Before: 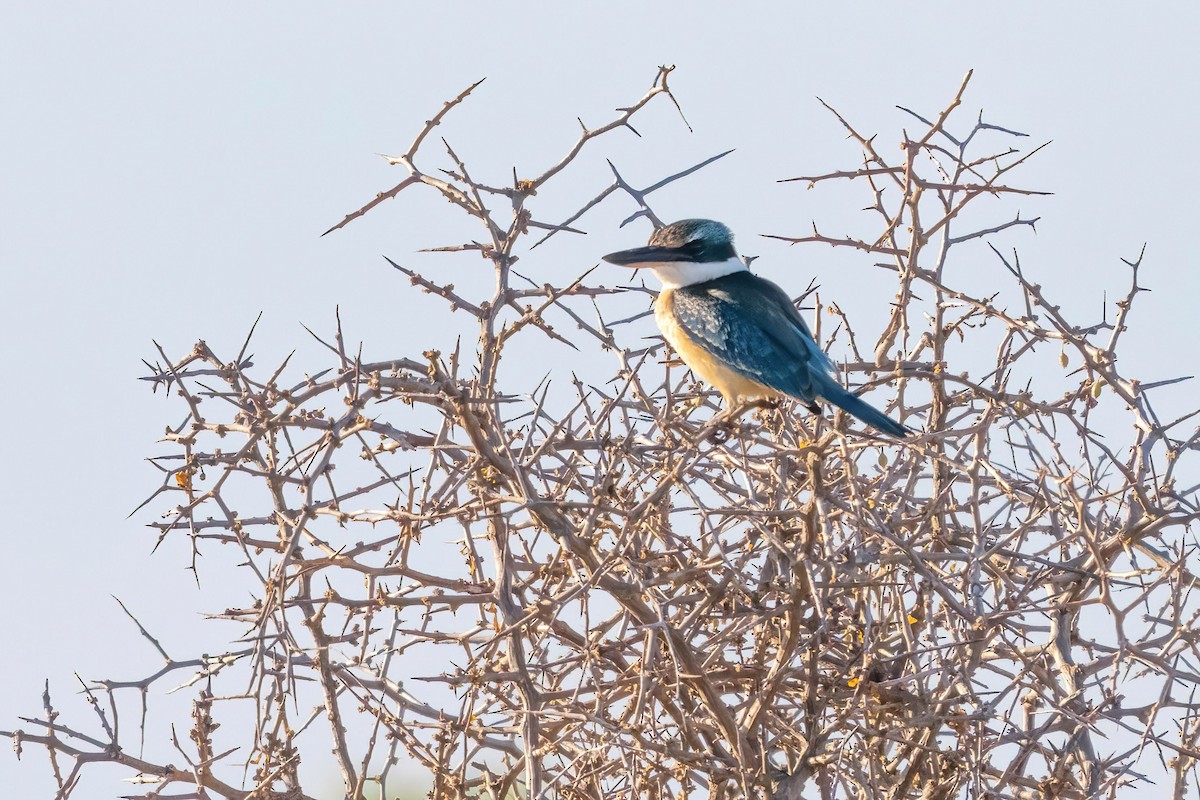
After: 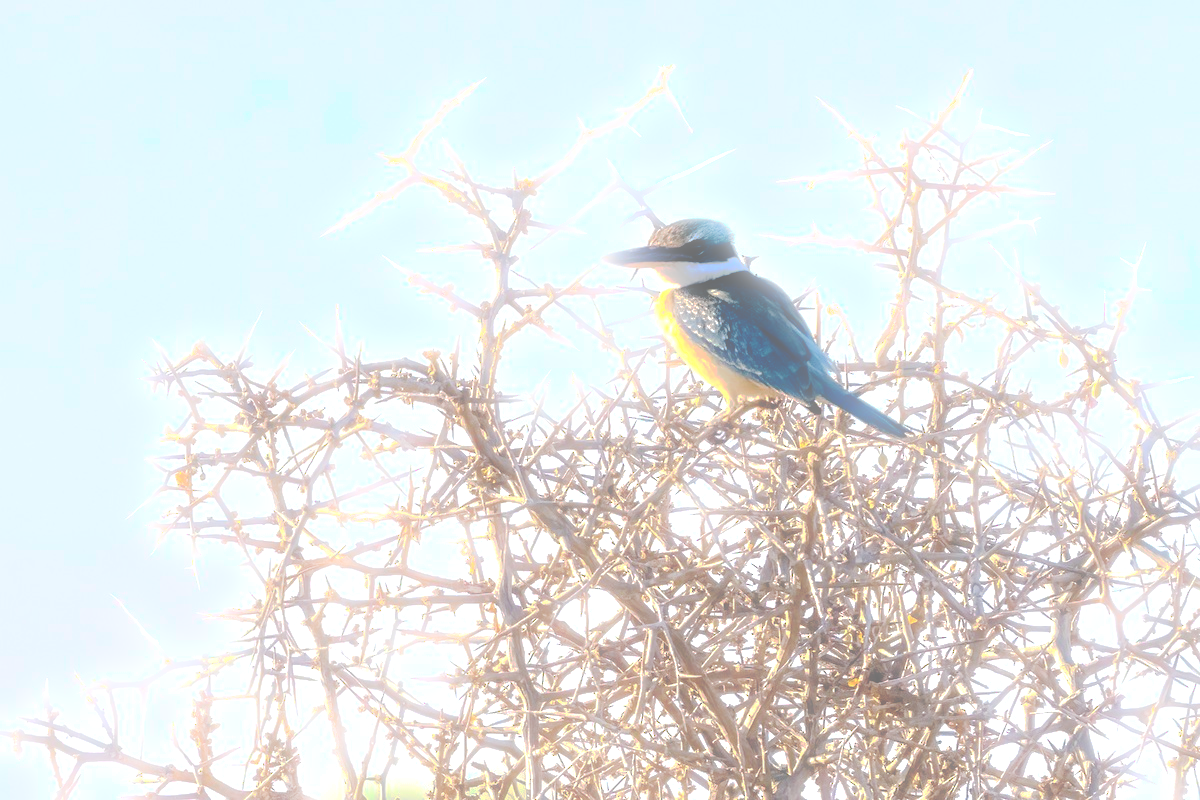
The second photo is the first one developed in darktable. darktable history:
exposure: black level correction 0, exposure 0.6 EV, compensate exposure bias true, compensate highlight preservation false
bloom: size 3%, threshold 100%, strength 0%
color balance rgb: linear chroma grading › global chroma 8.12%, perceptual saturation grading › global saturation 9.07%, perceptual saturation grading › highlights -13.84%, perceptual saturation grading › mid-tones 14.88%, perceptual saturation grading › shadows 22.8%, perceptual brilliance grading › highlights 2.61%, global vibrance 12.07%
tone curve: curves: ch0 [(0, 0) (0.003, 0.439) (0.011, 0.439) (0.025, 0.439) (0.044, 0.439) (0.069, 0.439) (0.1, 0.439) (0.136, 0.44) (0.177, 0.444) (0.224, 0.45) (0.277, 0.462) (0.335, 0.487) (0.399, 0.528) (0.468, 0.577) (0.543, 0.621) (0.623, 0.669) (0.709, 0.715) (0.801, 0.764) (0.898, 0.804) (1, 1)], preserve colors none
